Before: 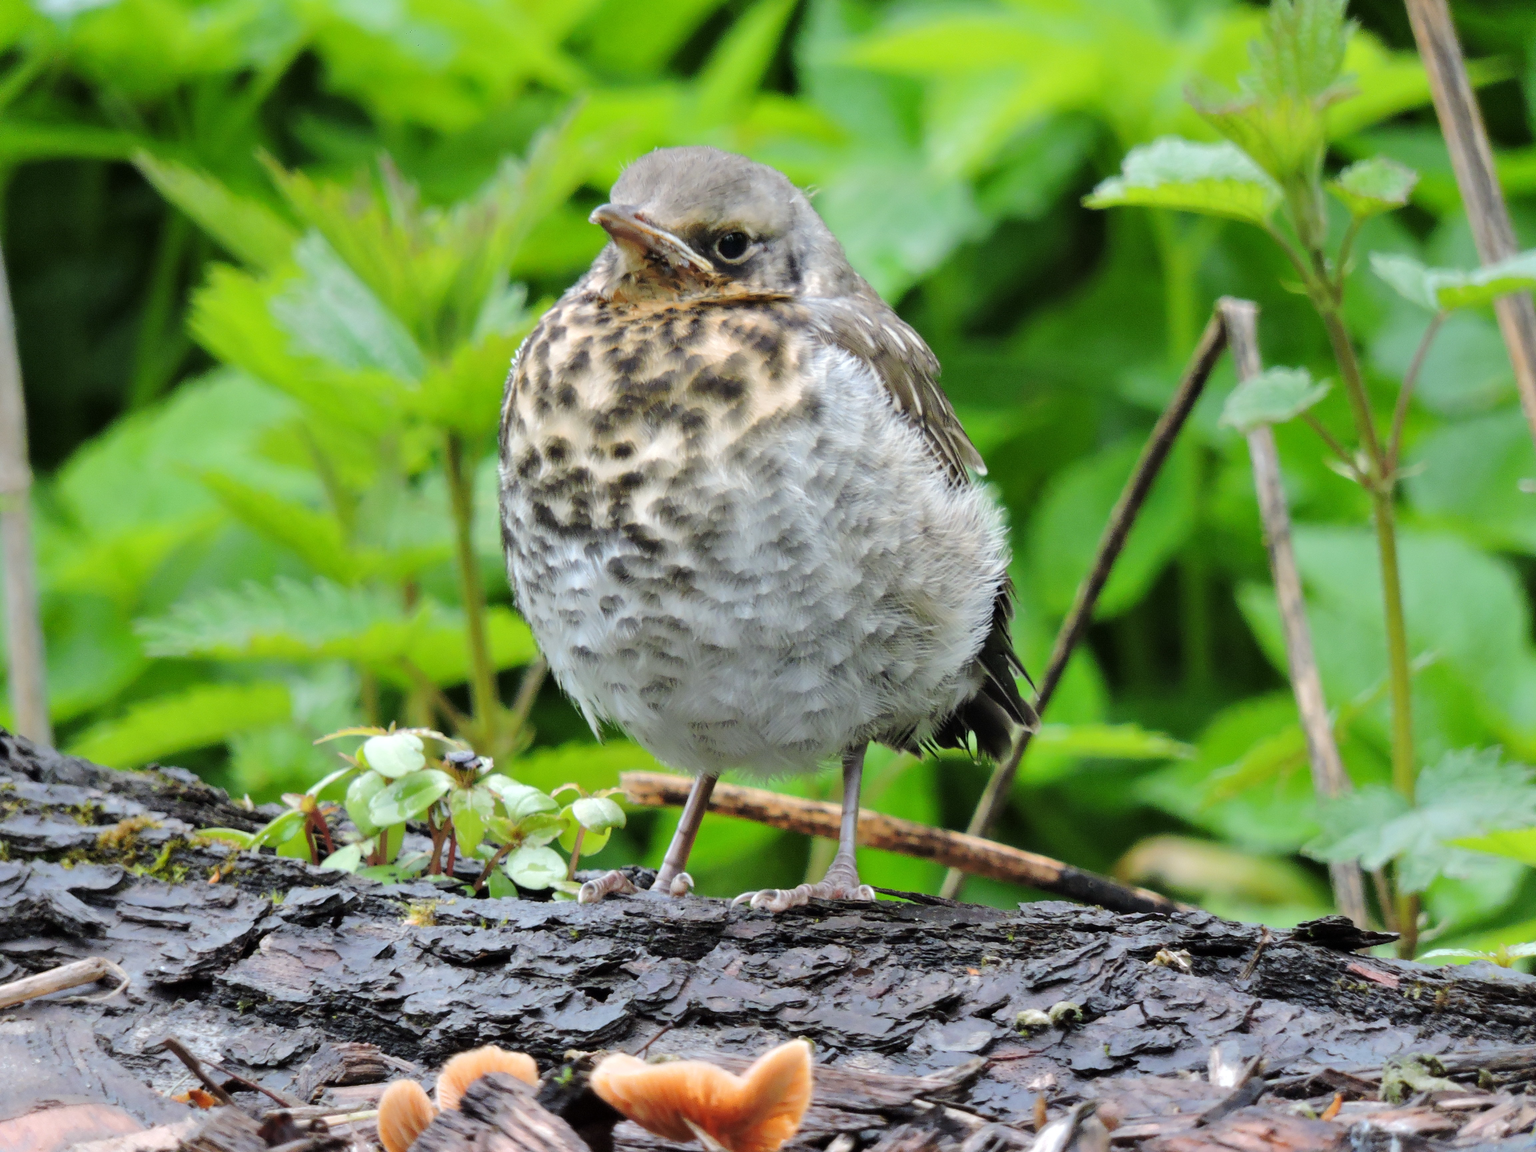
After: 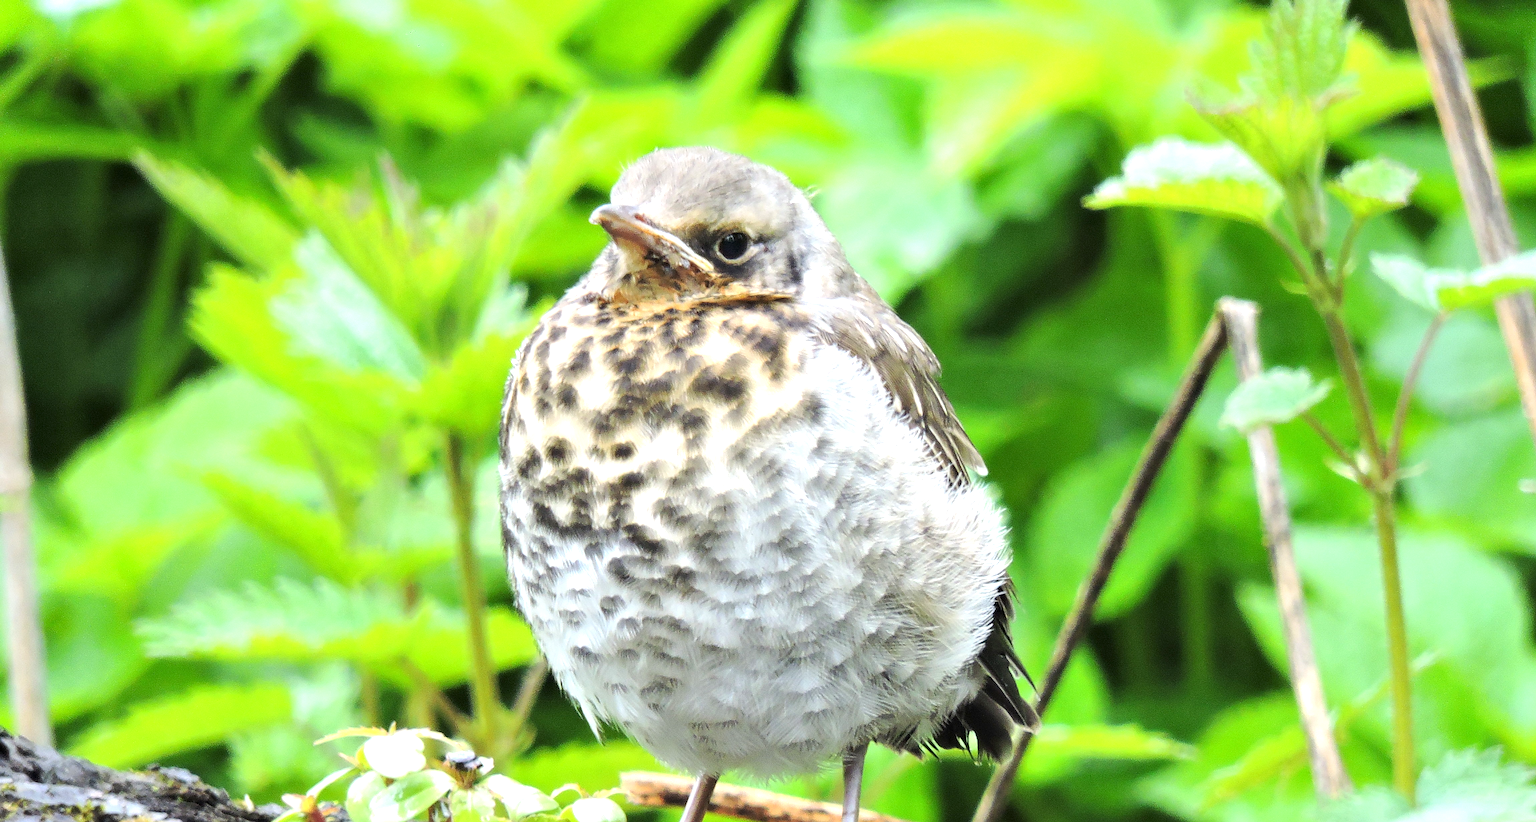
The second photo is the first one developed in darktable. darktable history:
exposure: exposure 0.935 EV, compensate highlight preservation false
crop: bottom 28.576%
sharpen: on, module defaults
